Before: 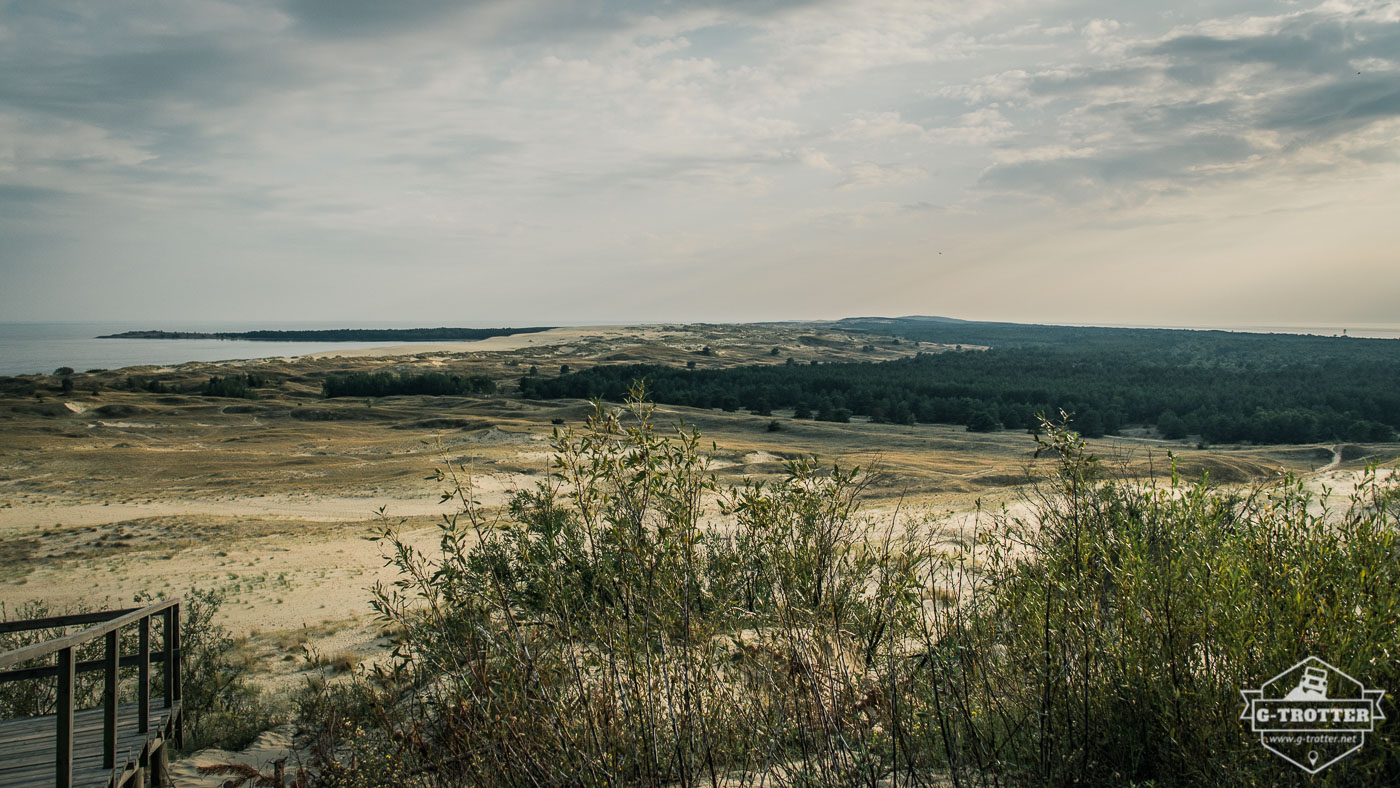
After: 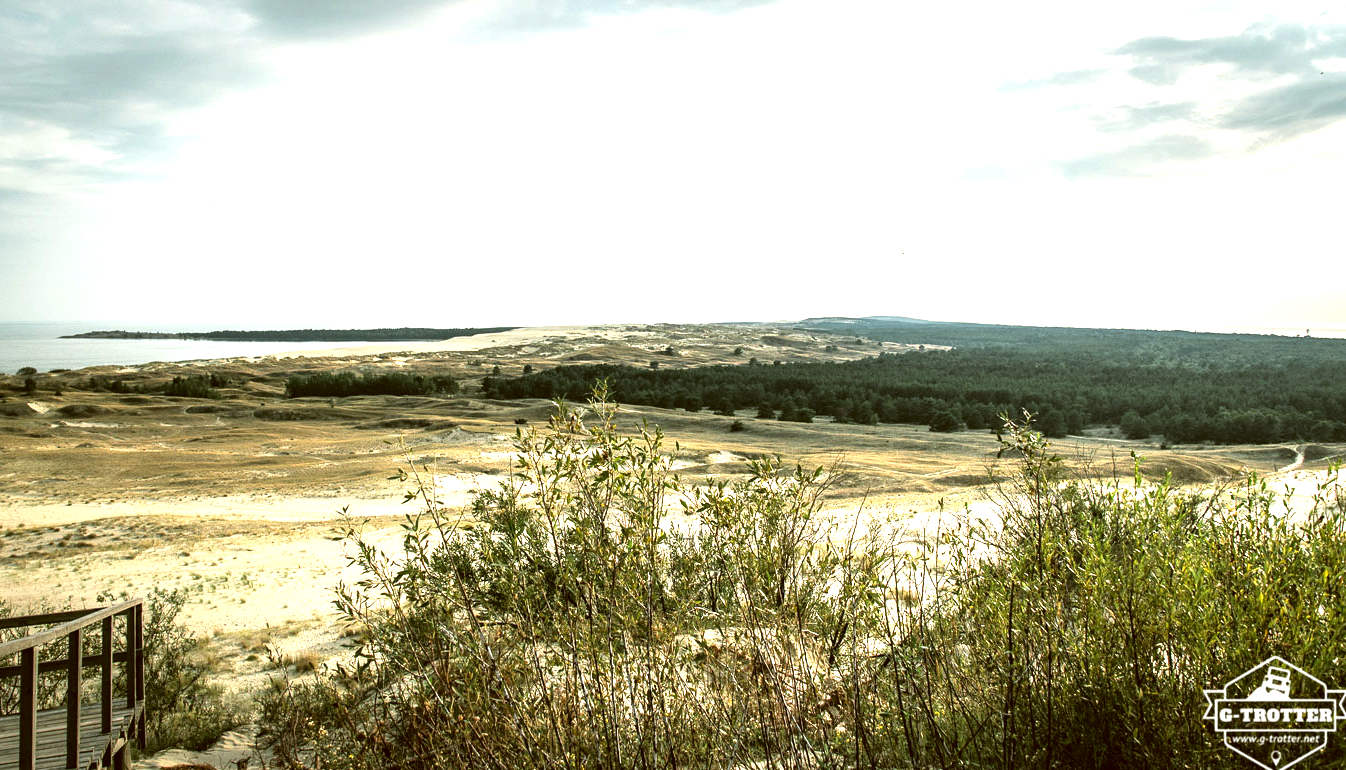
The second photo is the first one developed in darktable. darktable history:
tone equalizer: -8 EV -0.731 EV, -7 EV -0.724 EV, -6 EV -0.561 EV, -5 EV -0.395 EV, -3 EV 0.396 EV, -2 EV 0.6 EV, -1 EV 0.678 EV, +0 EV 0.777 EV
exposure: black level correction 0, exposure 0.693 EV, compensate highlight preservation false
crop and rotate: left 2.648%, right 1.178%, bottom 2.213%
color correction: highlights a* -0.503, highlights b* 0.153, shadows a* 4.48, shadows b* 20.49
